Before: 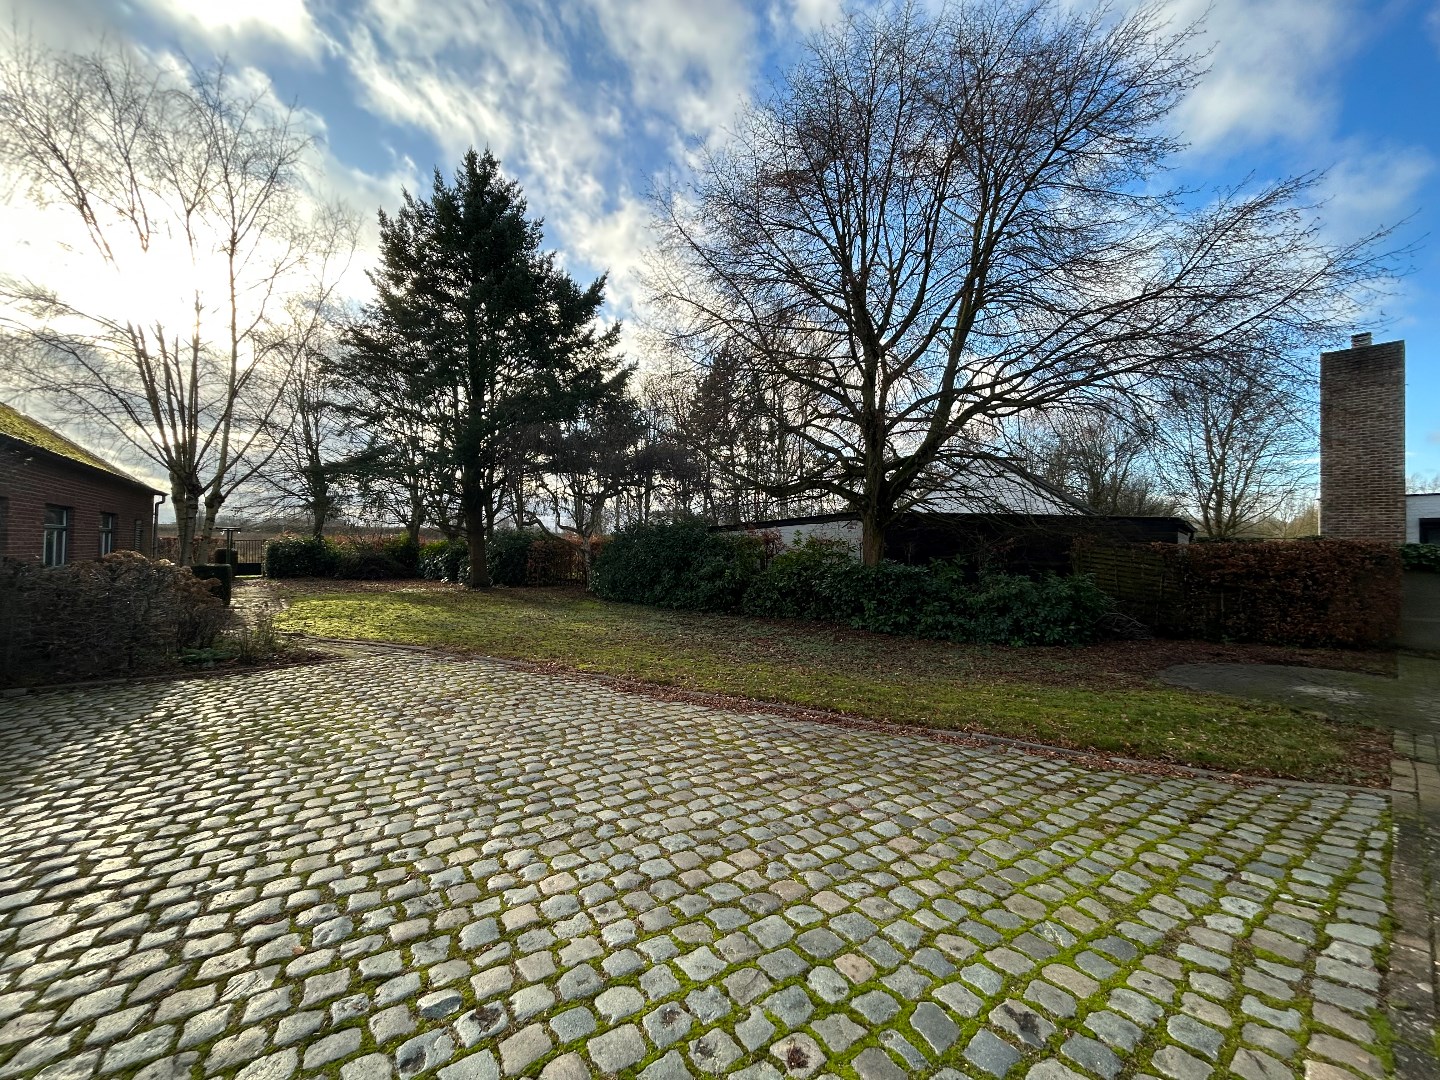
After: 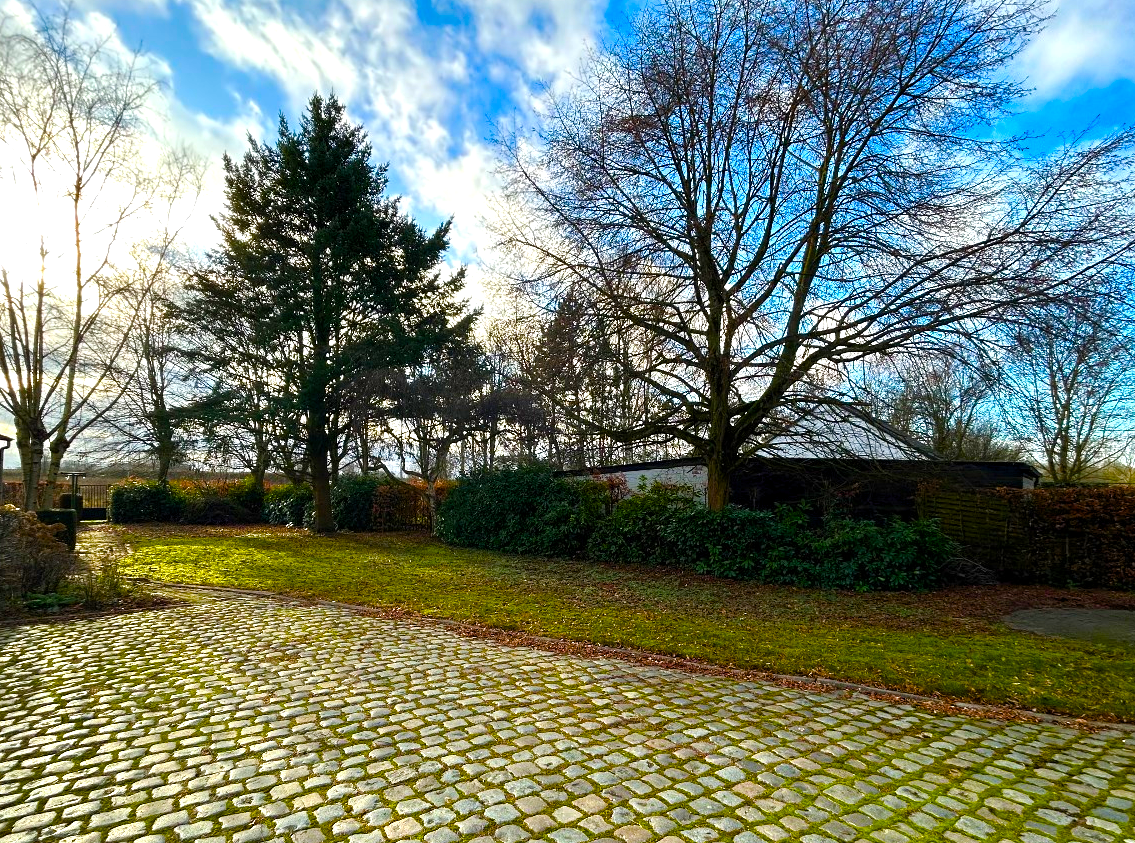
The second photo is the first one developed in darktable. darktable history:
color balance rgb: linear chroma grading › shadows 10%, linear chroma grading › highlights 10%, linear chroma grading › global chroma 15%, linear chroma grading › mid-tones 15%, perceptual saturation grading › global saturation 40%, perceptual saturation grading › highlights -25%, perceptual saturation grading › mid-tones 35%, perceptual saturation grading › shadows 35%, perceptual brilliance grading › global brilliance 11.29%, global vibrance 11.29%
crop and rotate: left 10.77%, top 5.1%, right 10.41%, bottom 16.76%
